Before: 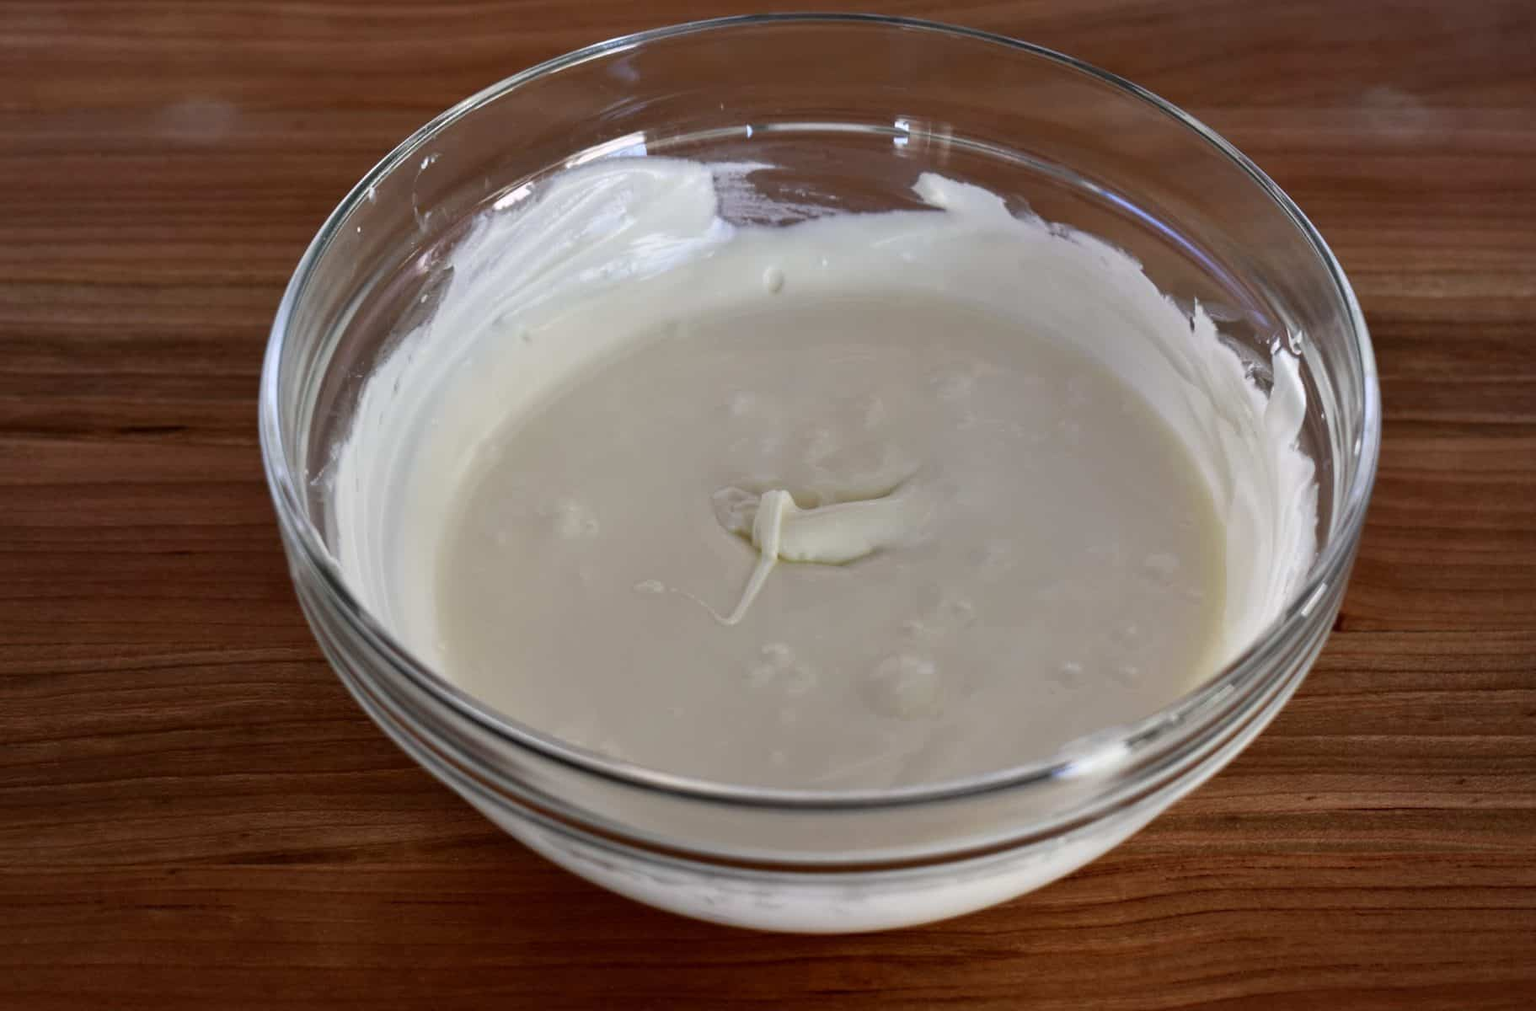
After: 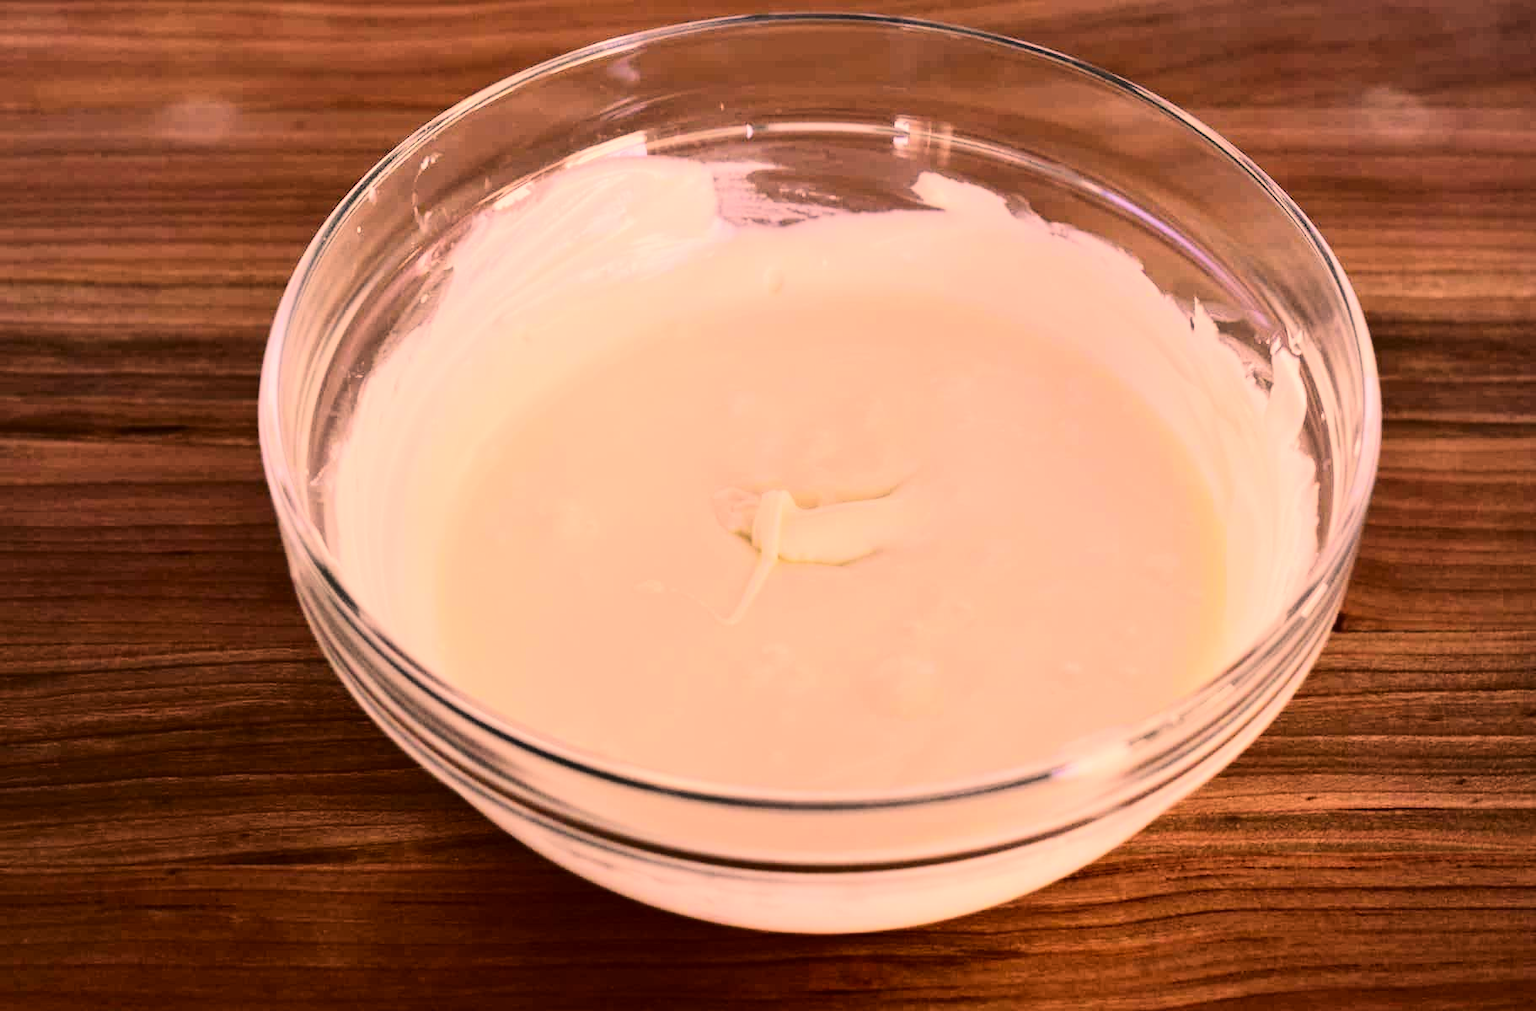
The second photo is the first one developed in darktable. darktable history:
tone equalizer: -7 EV 0.14 EV, -6 EV 0.575 EV, -5 EV 1.16 EV, -4 EV 1.36 EV, -3 EV 1.15 EV, -2 EV 0.6 EV, -1 EV 0.168 EV, edges refinement/feathering 500, mask exposure compensation -1.57 EV, preserve details no
contrast brightness saturation: contrast 0.176, saturation 0.298
contrast equalizer: y [[0.5, 0.5, 0.472, 0.5, 0.5, 0.5], [0.5 ×6], [0.5 ×6], [0 ×6], [0 ×6]]
color correction: highlights a* 39.81, highlights b* 39.95, saturation 0.687
